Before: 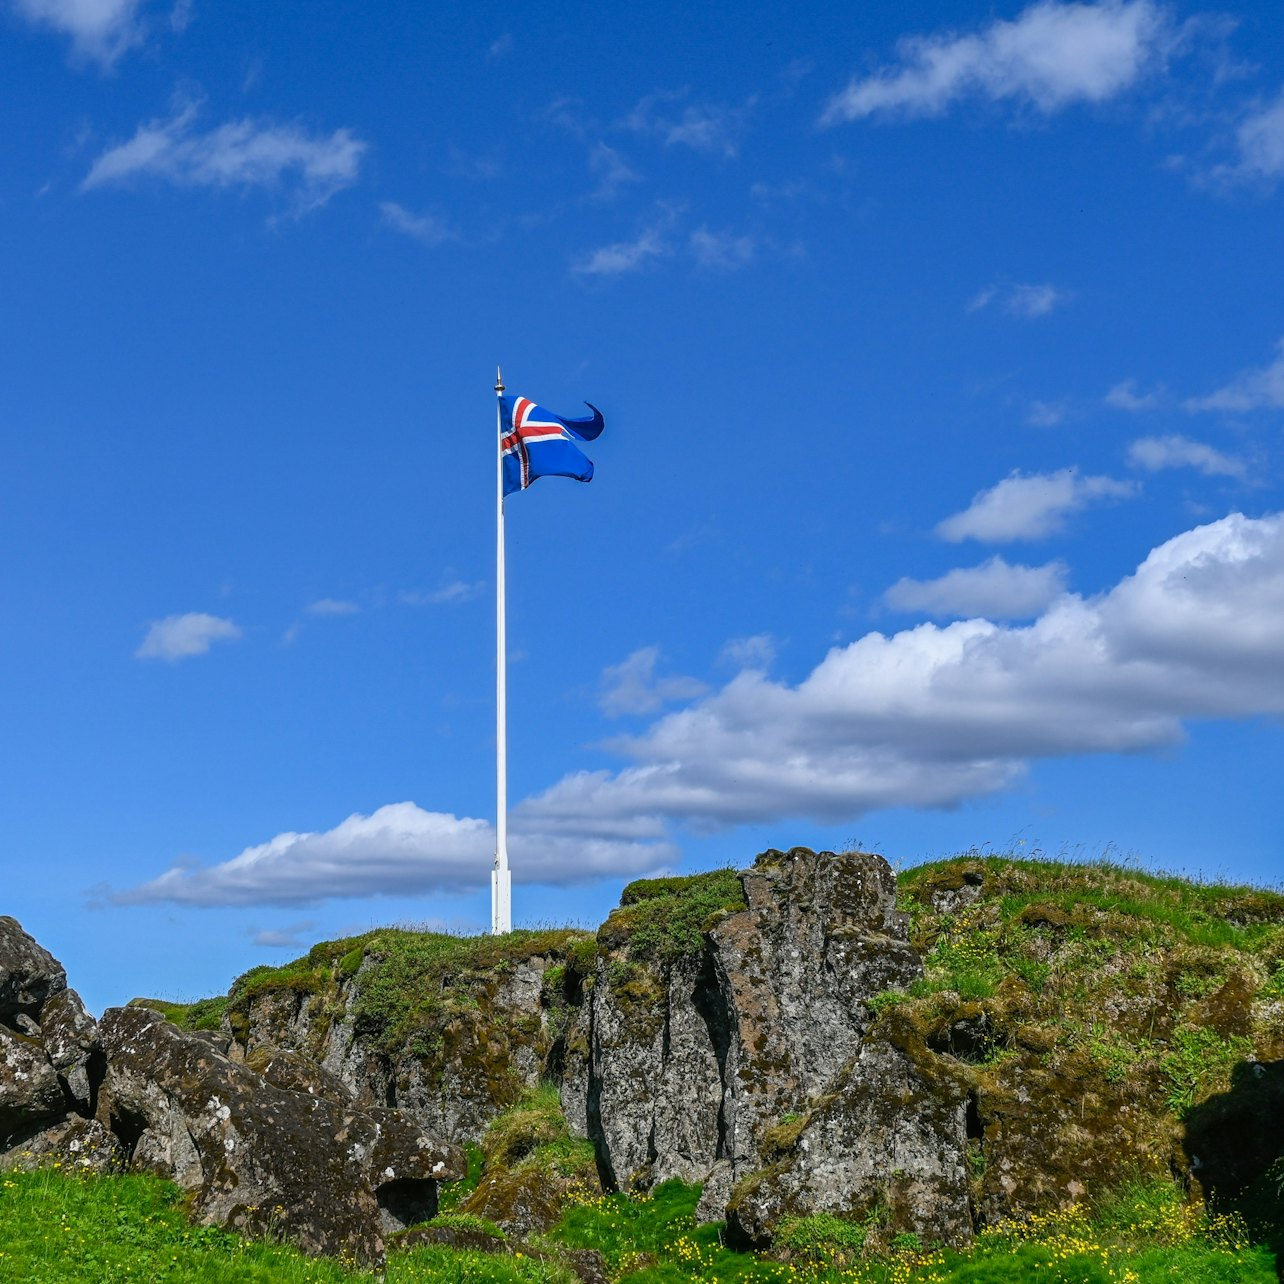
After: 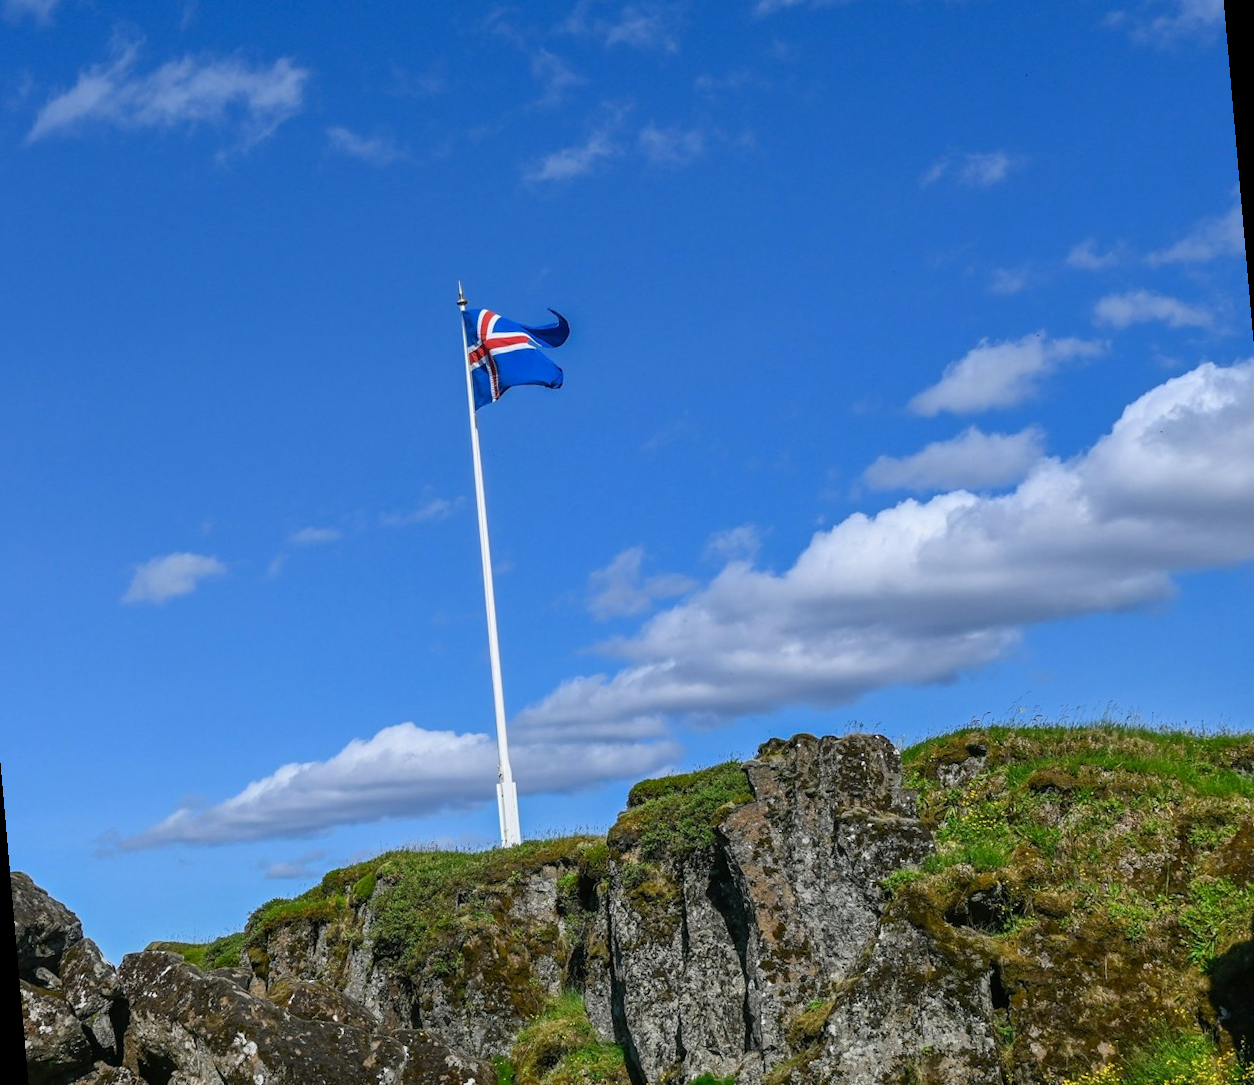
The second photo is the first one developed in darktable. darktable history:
color balance: contrast fulcrum 17.78%
rotate and perspective: rotation -5°, crop left 0.05, crop right 0.952, crop top 0.11, crop bottom 0.89
